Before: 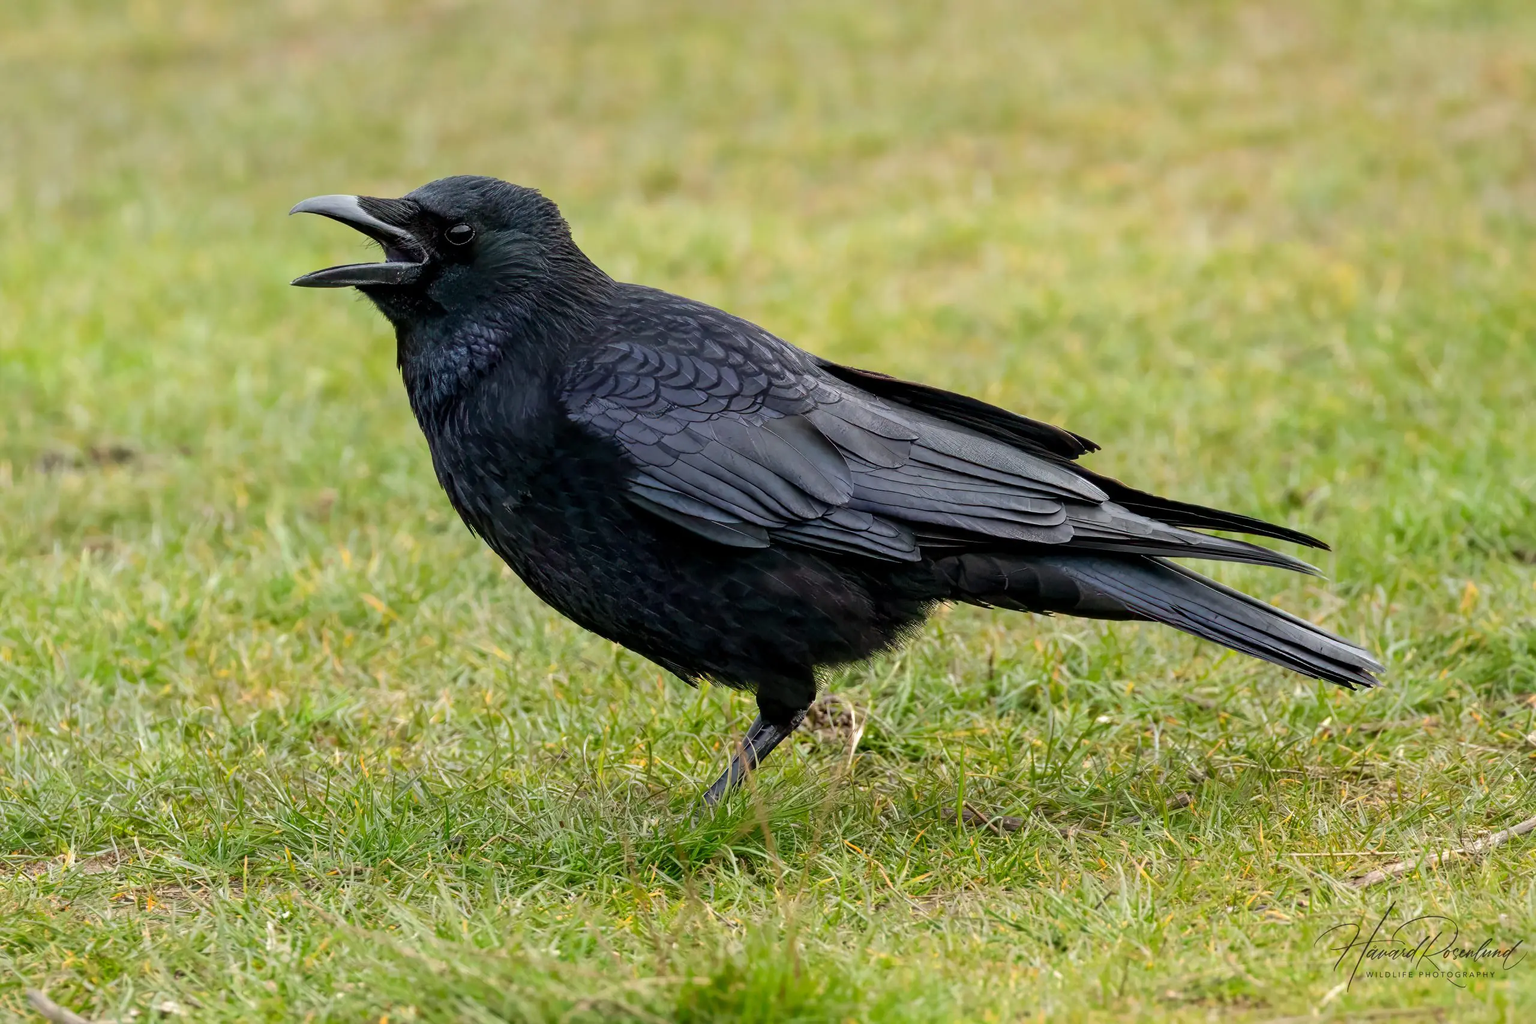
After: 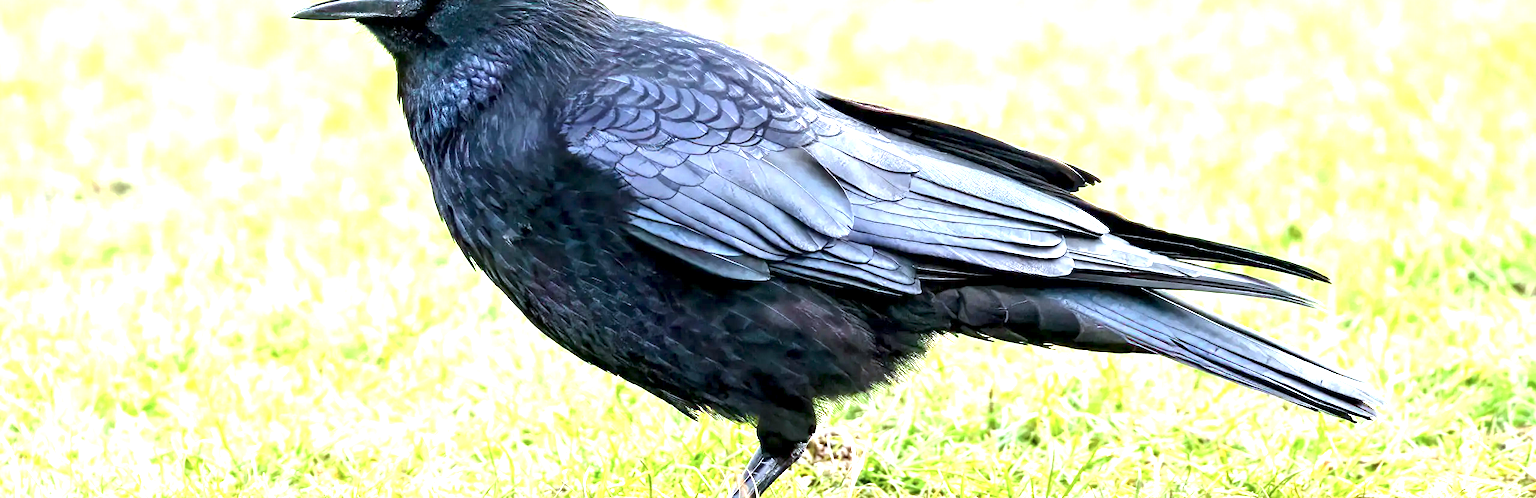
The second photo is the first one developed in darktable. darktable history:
crop and rotate: top 26.164%, bottom 25.163%
color calibration: x 0.37, y 0.382, temperature 4315.17 K
local contrast: highlights 101%, shadows 102%, detail 119%, midtone range 0.2
exposure: exposure 2.219 EV, compensate highlight preservation false
